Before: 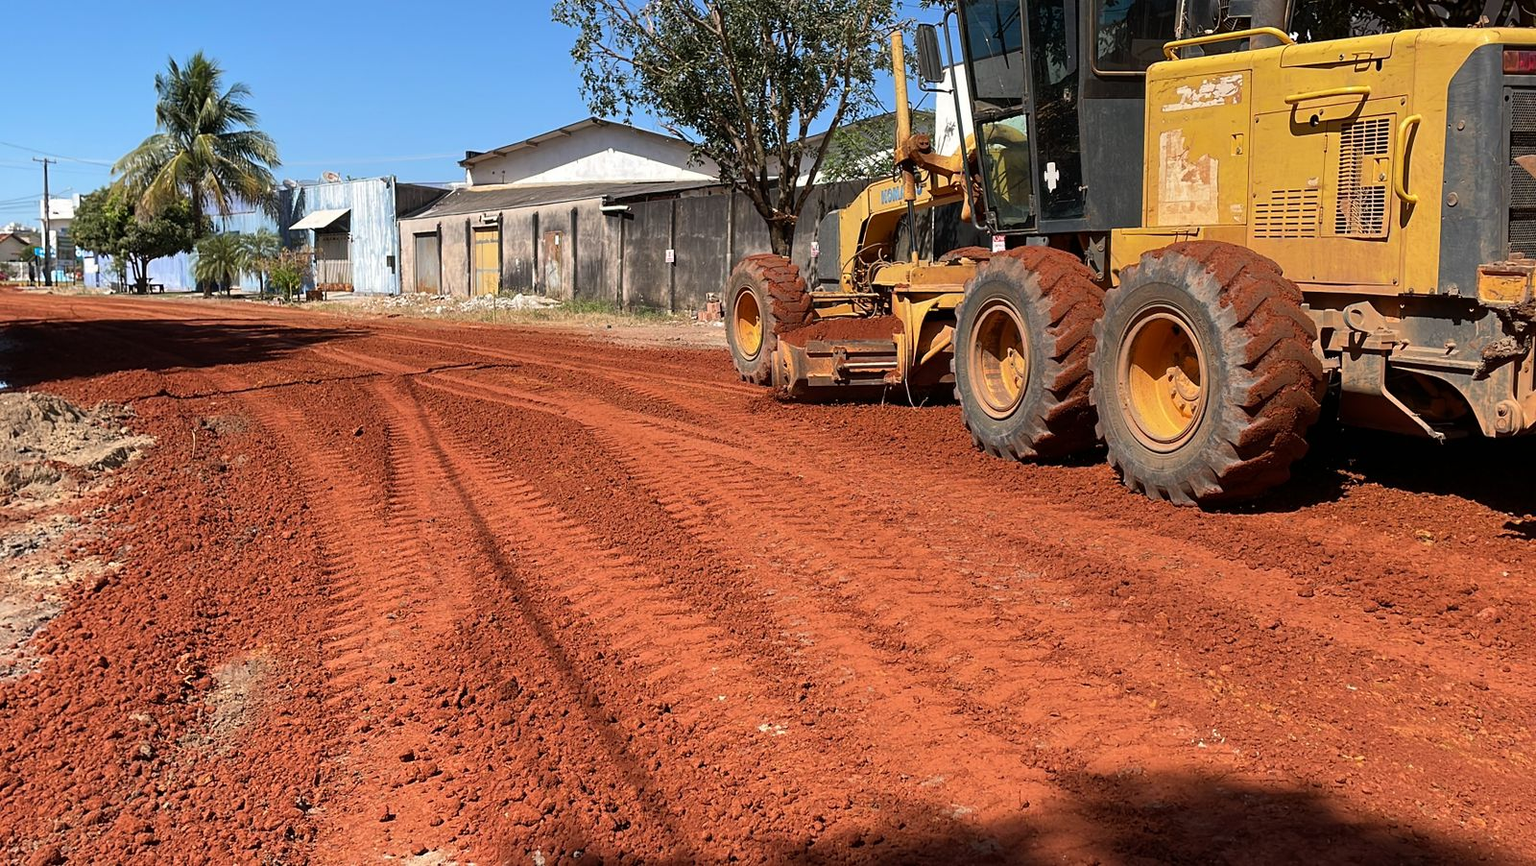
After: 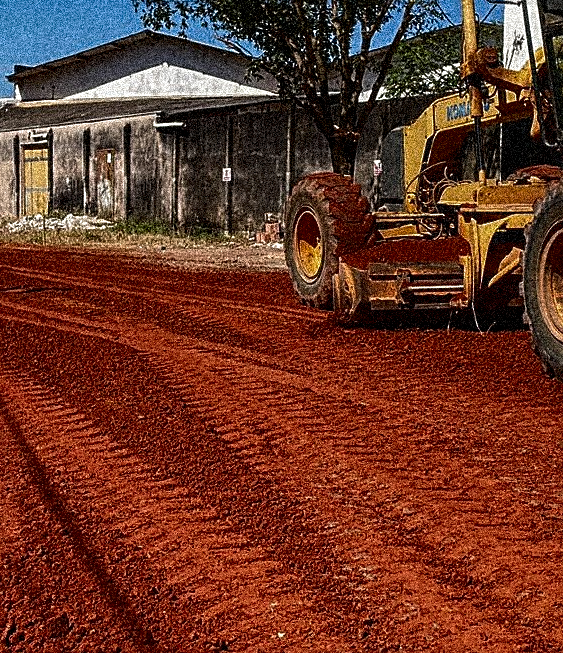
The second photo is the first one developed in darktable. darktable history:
grain: coarseness 3.75 ISO, strength 100%, mid-tones bias 0%
crop and rotate: left 29.476%, top 10.214%, right 35.32%, bottom 17.333%
local contrast: highlights 25%, detail 150%
contrast brightness saturation: brightness -0.52
sharpen: on, module defaults
